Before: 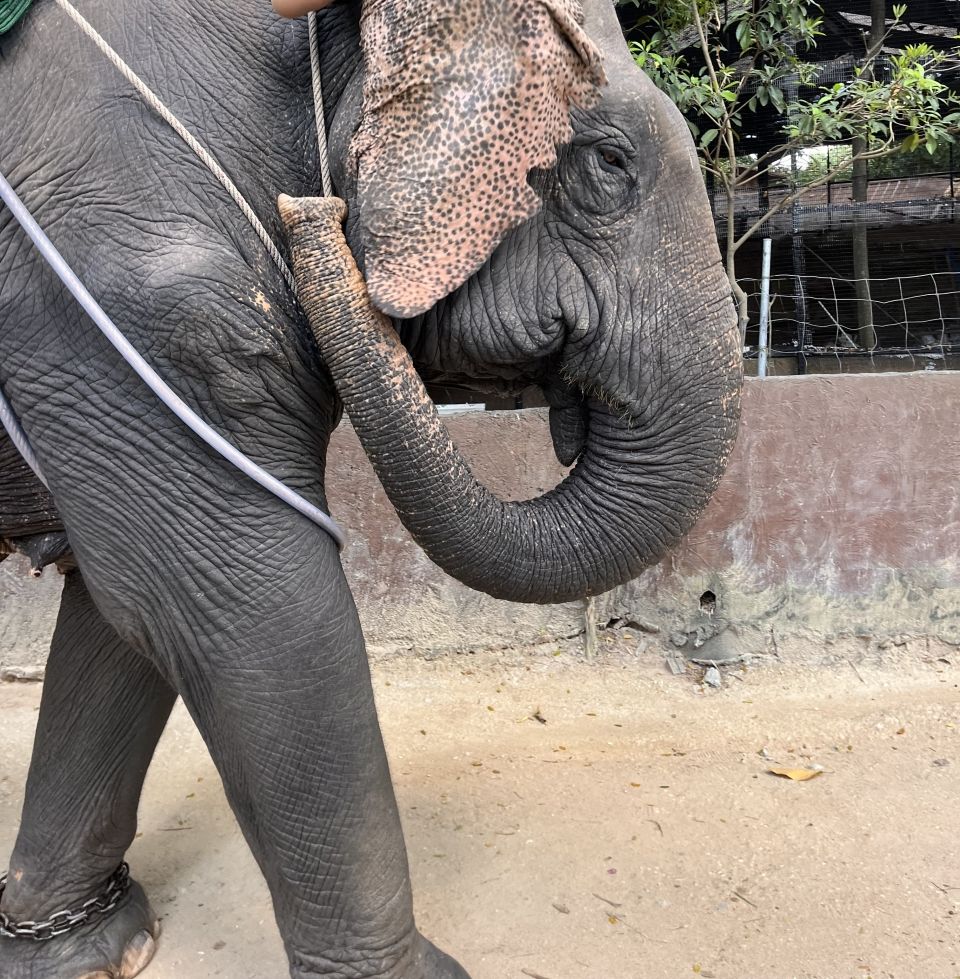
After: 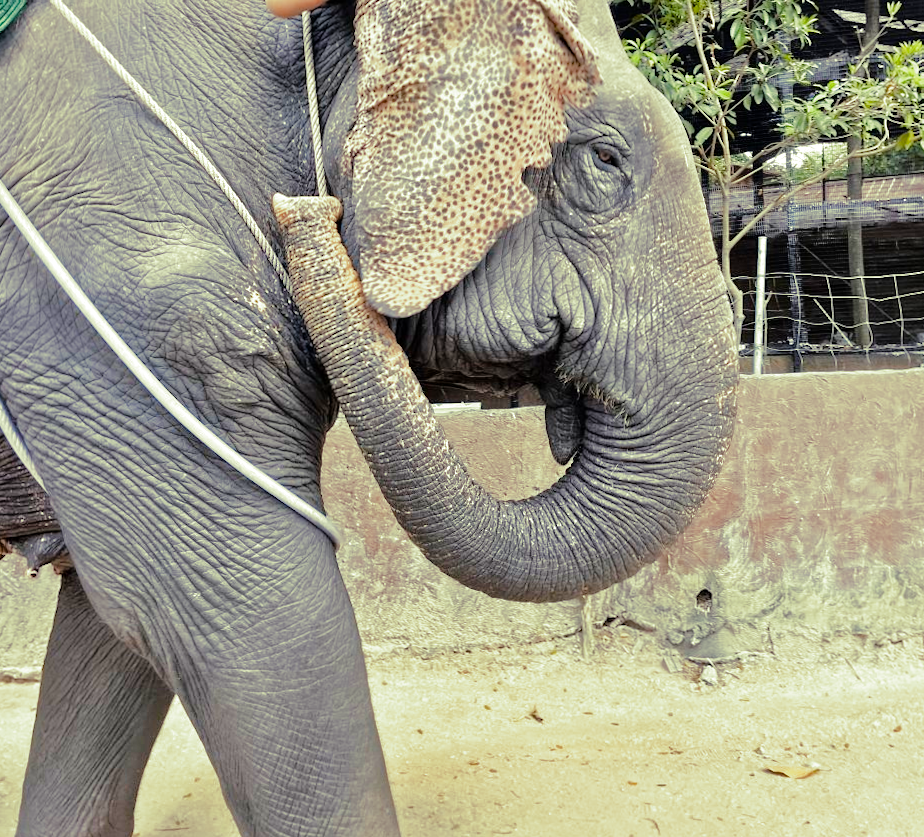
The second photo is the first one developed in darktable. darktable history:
split-toning: shadows › hue 290.82°, shadows › saturation 0.34, highlights › saturation 0.38, balance 0, compress 50%
color balance rgb: perceptual saturation grading › global saturation 25%, perceptual brilliance grading › mid-tones 10%, perceptual brilliance grading › shadows 15%, global vibrance 20%
levels: levels [0, 0.51, 1]
crop and rotate: angle 0.2°, left 0.275%, right 3.127%, bottom 14.18%
tone equalizer: -7 EV 0.15 EV, -6 EV 0.6 EV, -5 EV 1.15 EV, -4 EV 1.33 EV, -3 EV 1.15 EV, -2 EV 0.6 EV, -1 EV 0.15 EV, mask exposure compensation -0.5 EV
